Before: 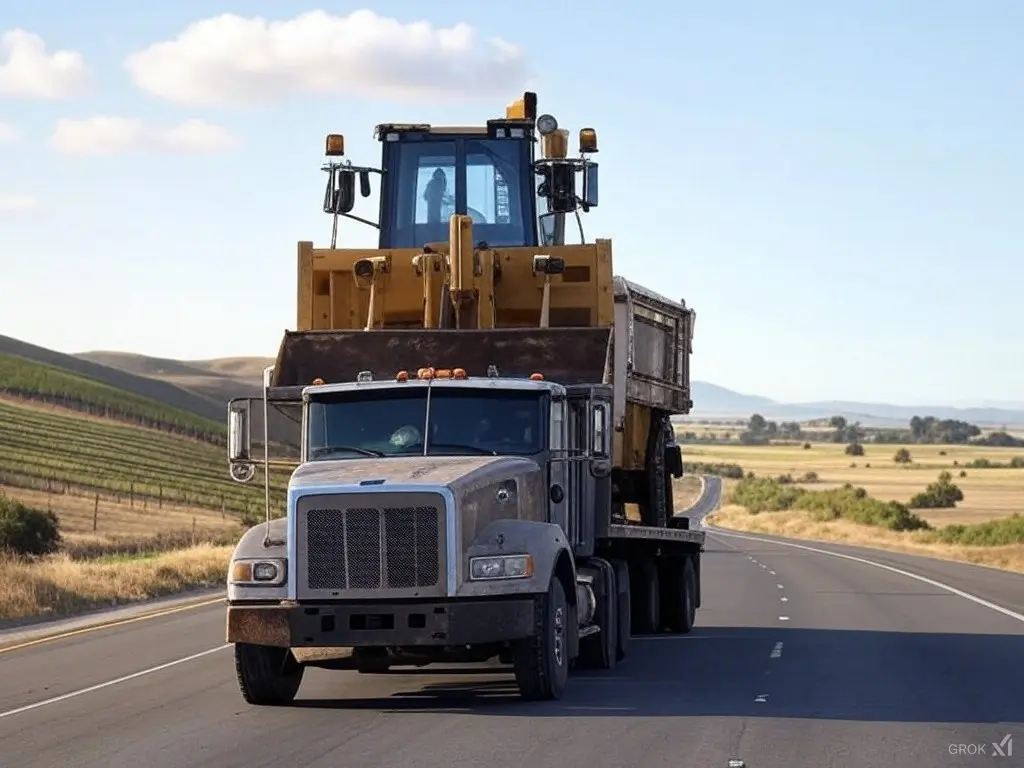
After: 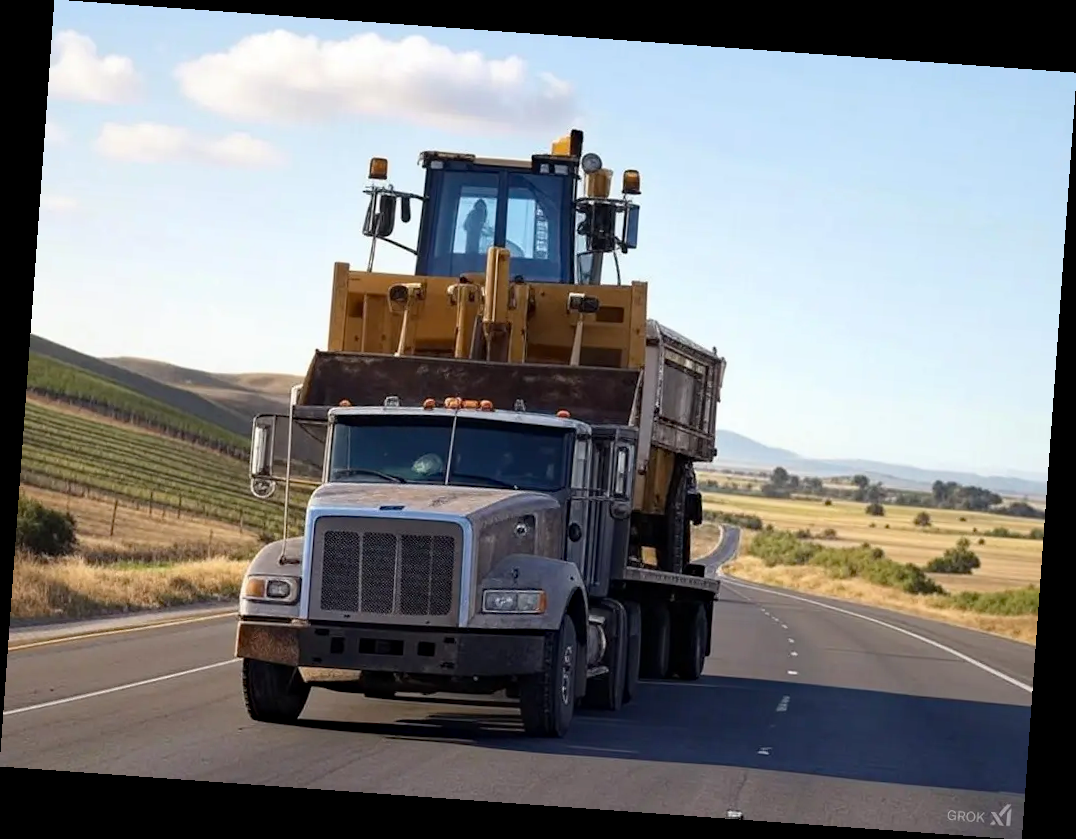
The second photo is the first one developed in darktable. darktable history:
rotate and perspective: rotation 4.1°, automatic cropping off
white balance: emerald 1
haze removal: compatibility mode true, adaptive false
